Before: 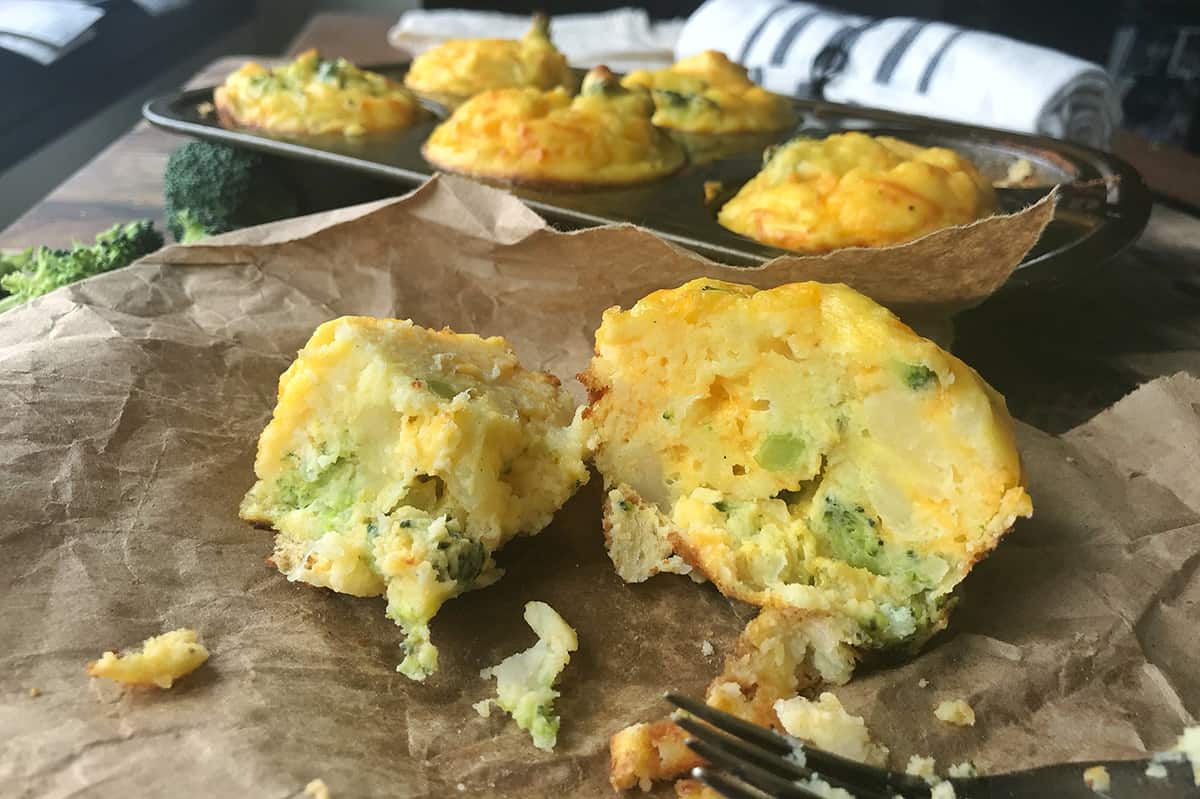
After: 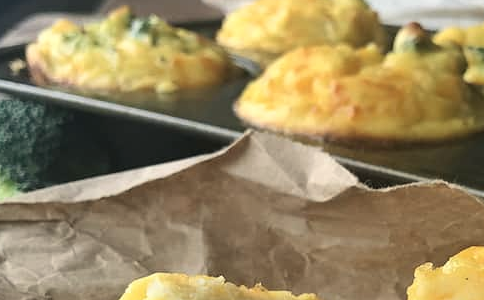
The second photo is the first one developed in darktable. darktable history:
contrast brightness saturation: contrast 0.112, saturation -0.176
crop: left 15.727%, top 5.455%, right 43.883%, bottom 56.982%
color correction: highlights a* 0.323, highlights b* 2.69, shadows a* -1.17, shadows b* -4.09
